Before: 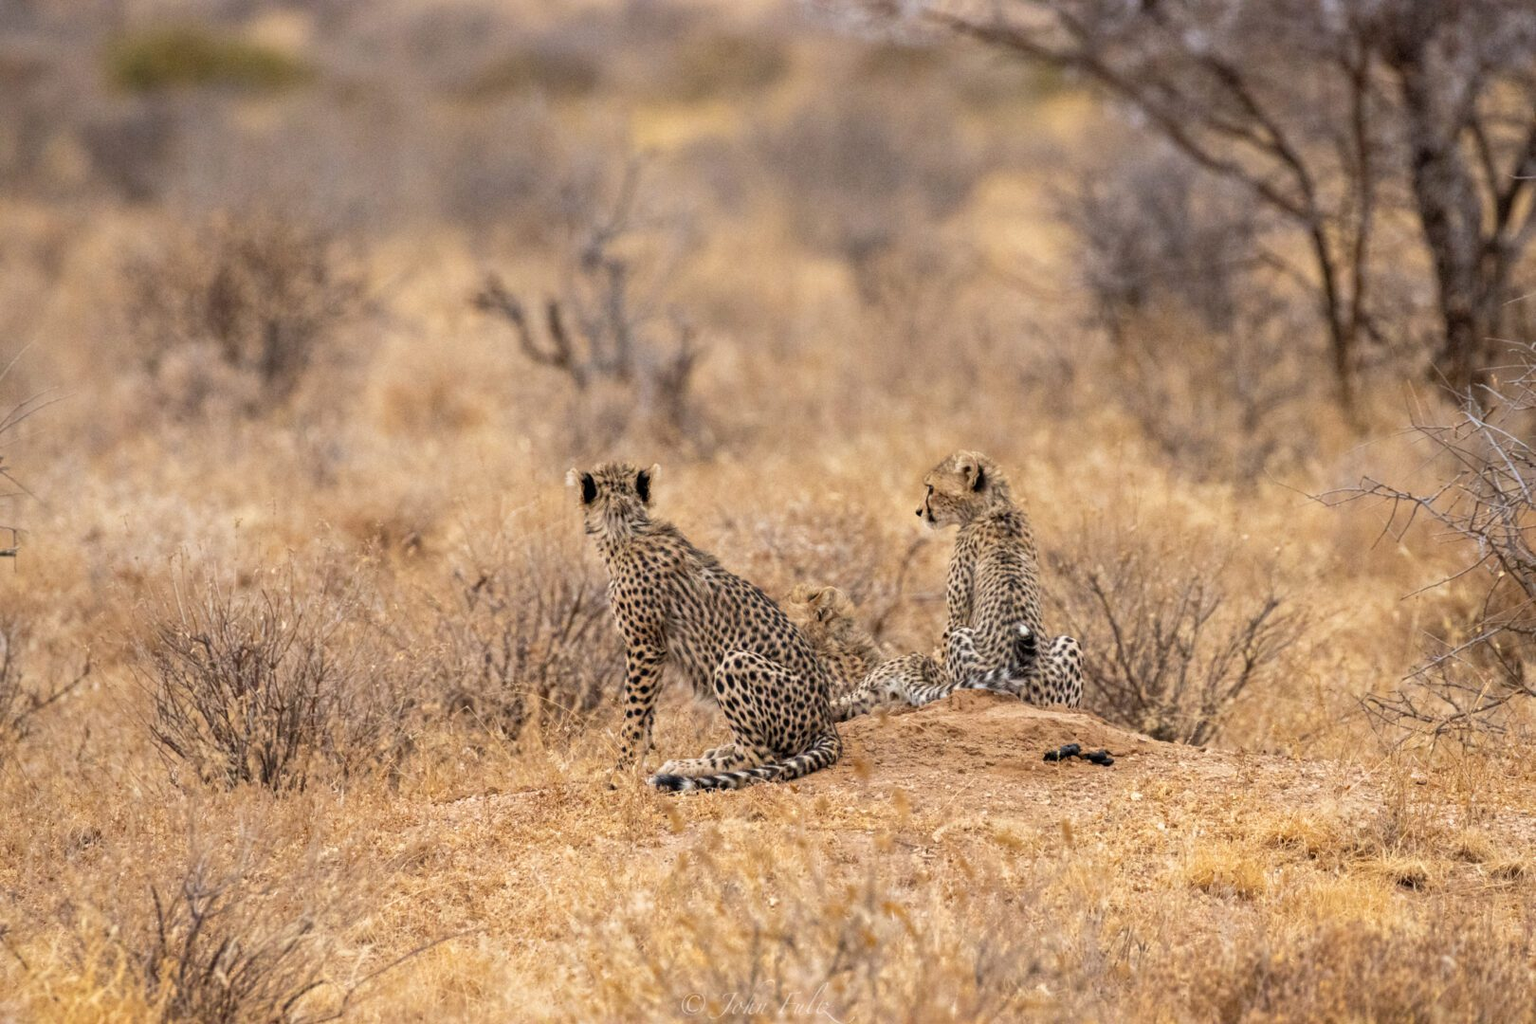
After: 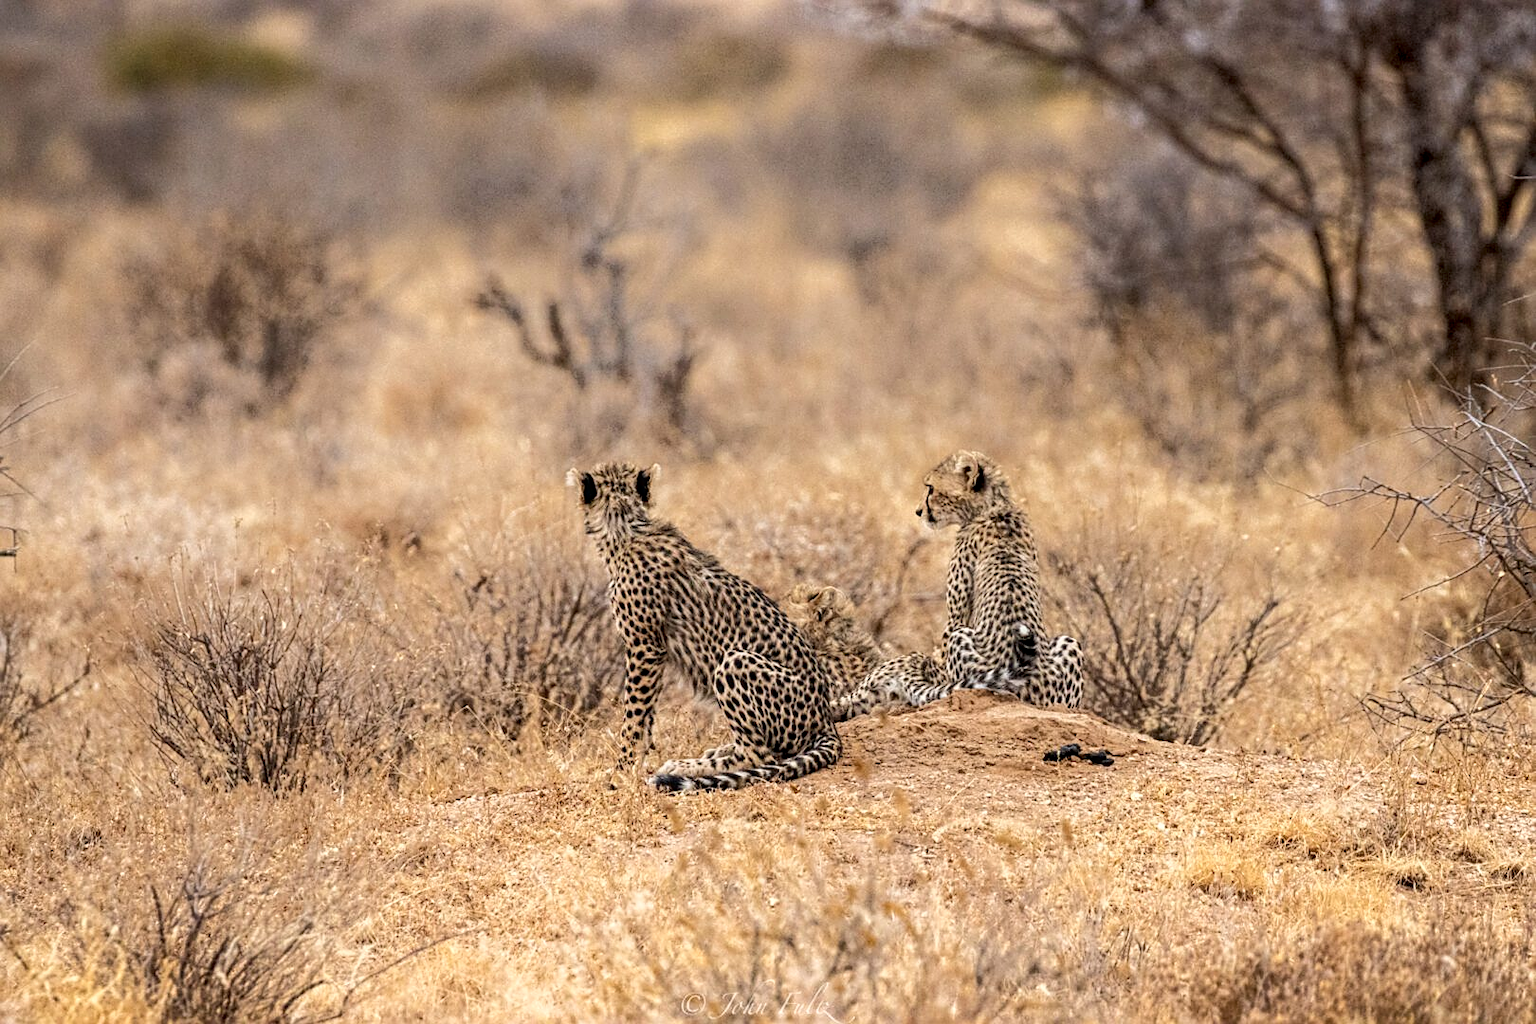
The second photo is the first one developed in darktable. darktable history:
shadows and highlights: shadows -62.32, white point adjustment -5.22, highlights 61.59
sharpen: on, module defaults
local contrast: on, module defaults
